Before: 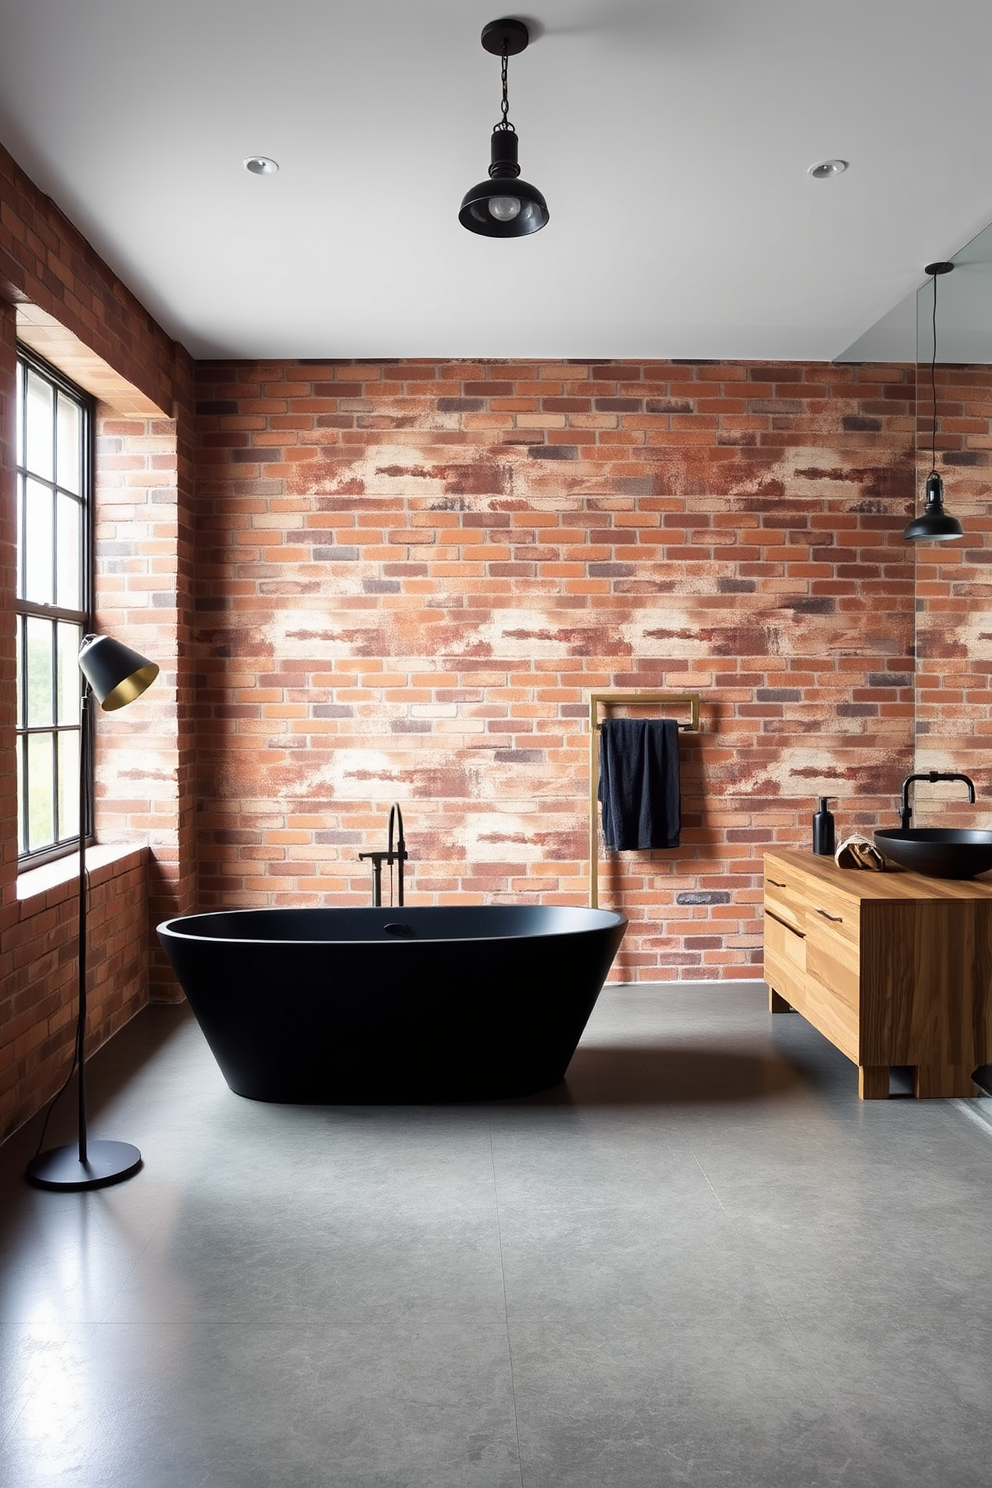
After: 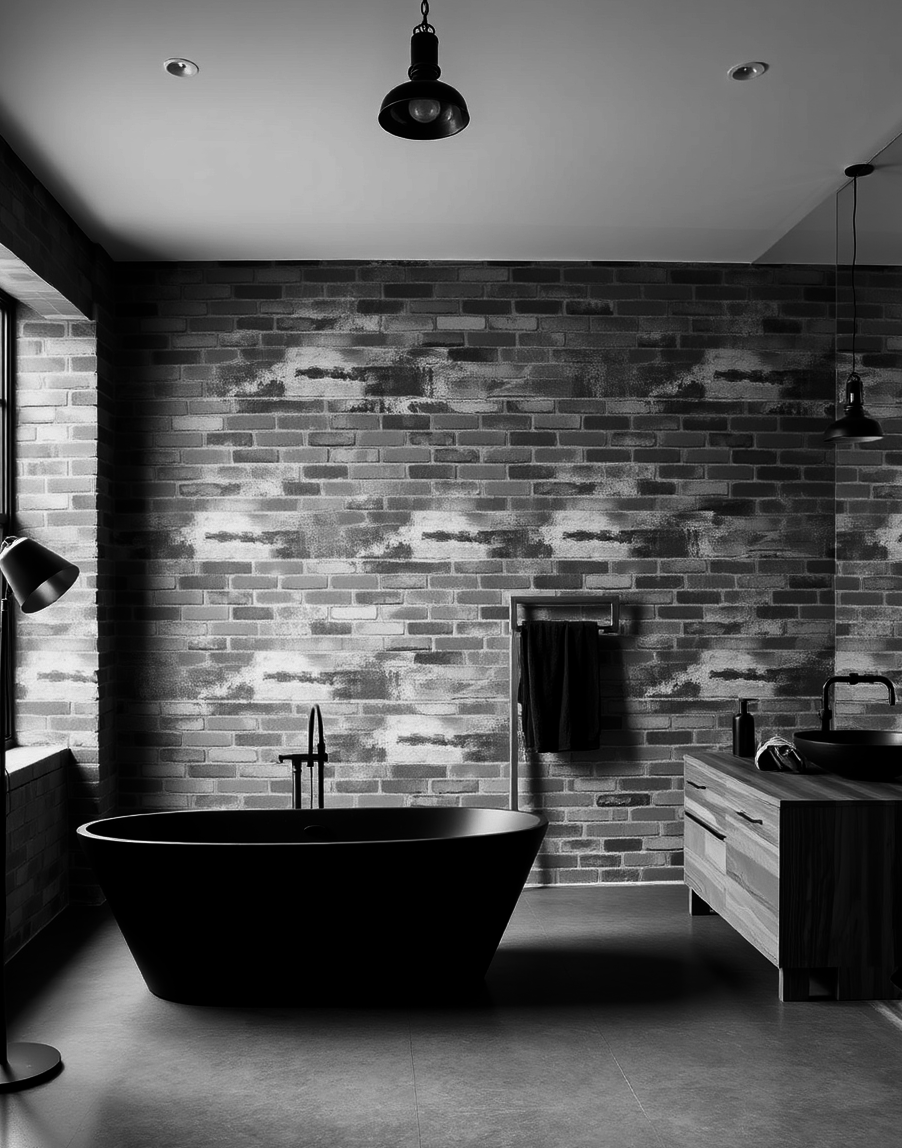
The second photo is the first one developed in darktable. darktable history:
contrast brightness saturation: contrast -0.03, brightness -0.59, saturation -1
crop: left 8.155%, top 6.611%, bottom 15.385%
